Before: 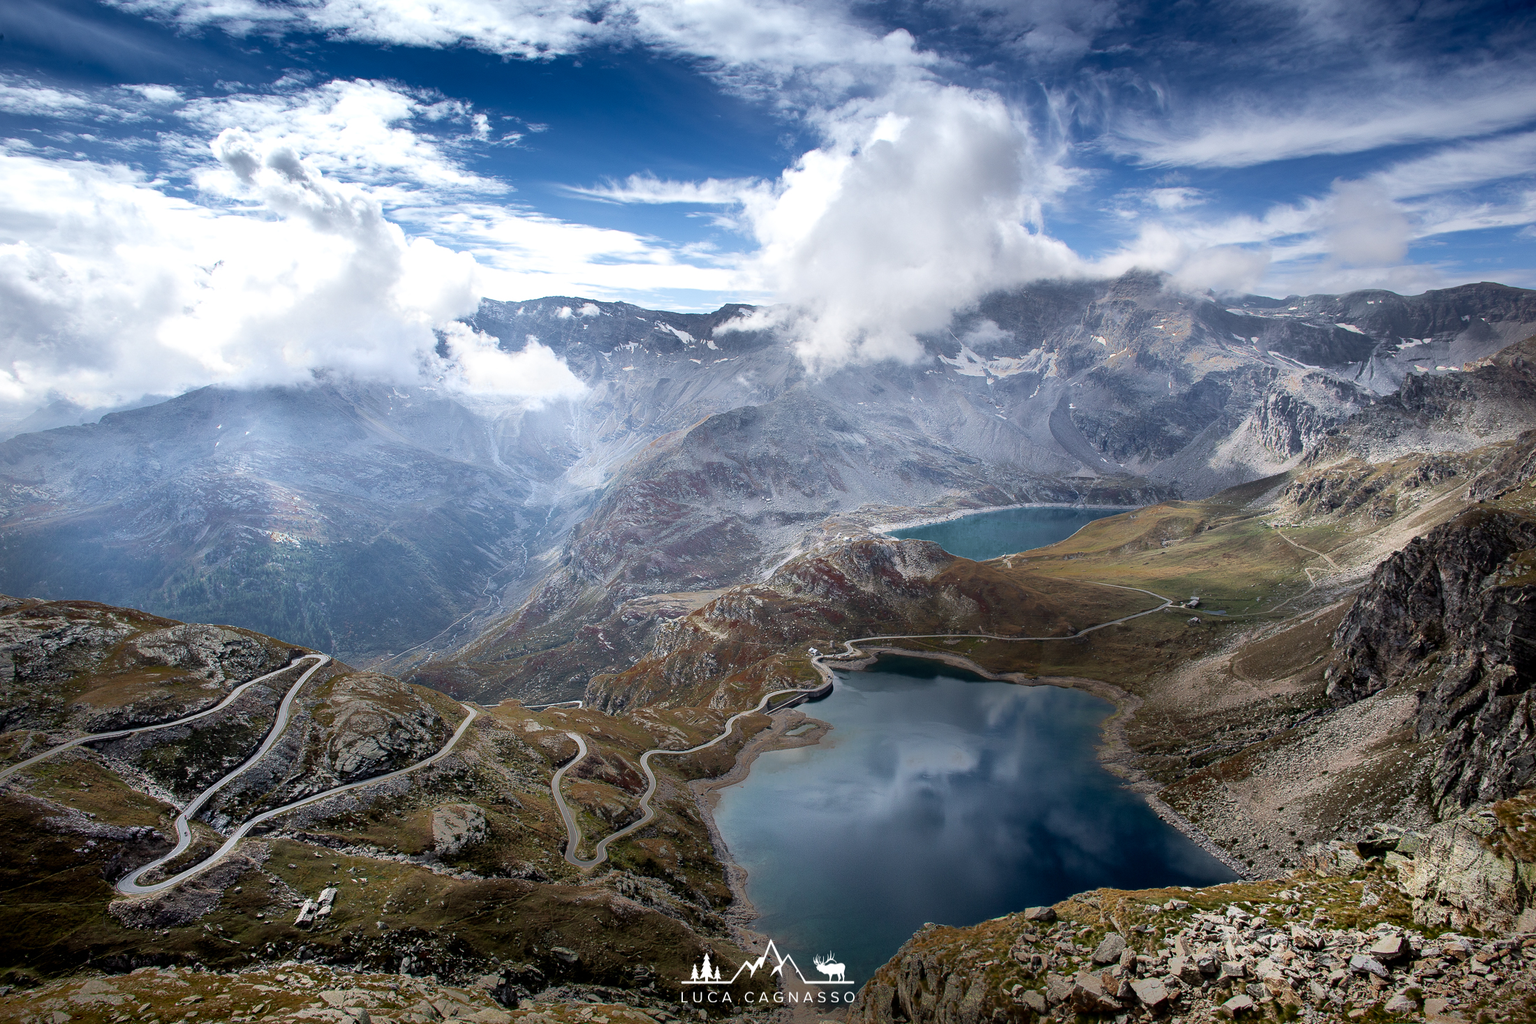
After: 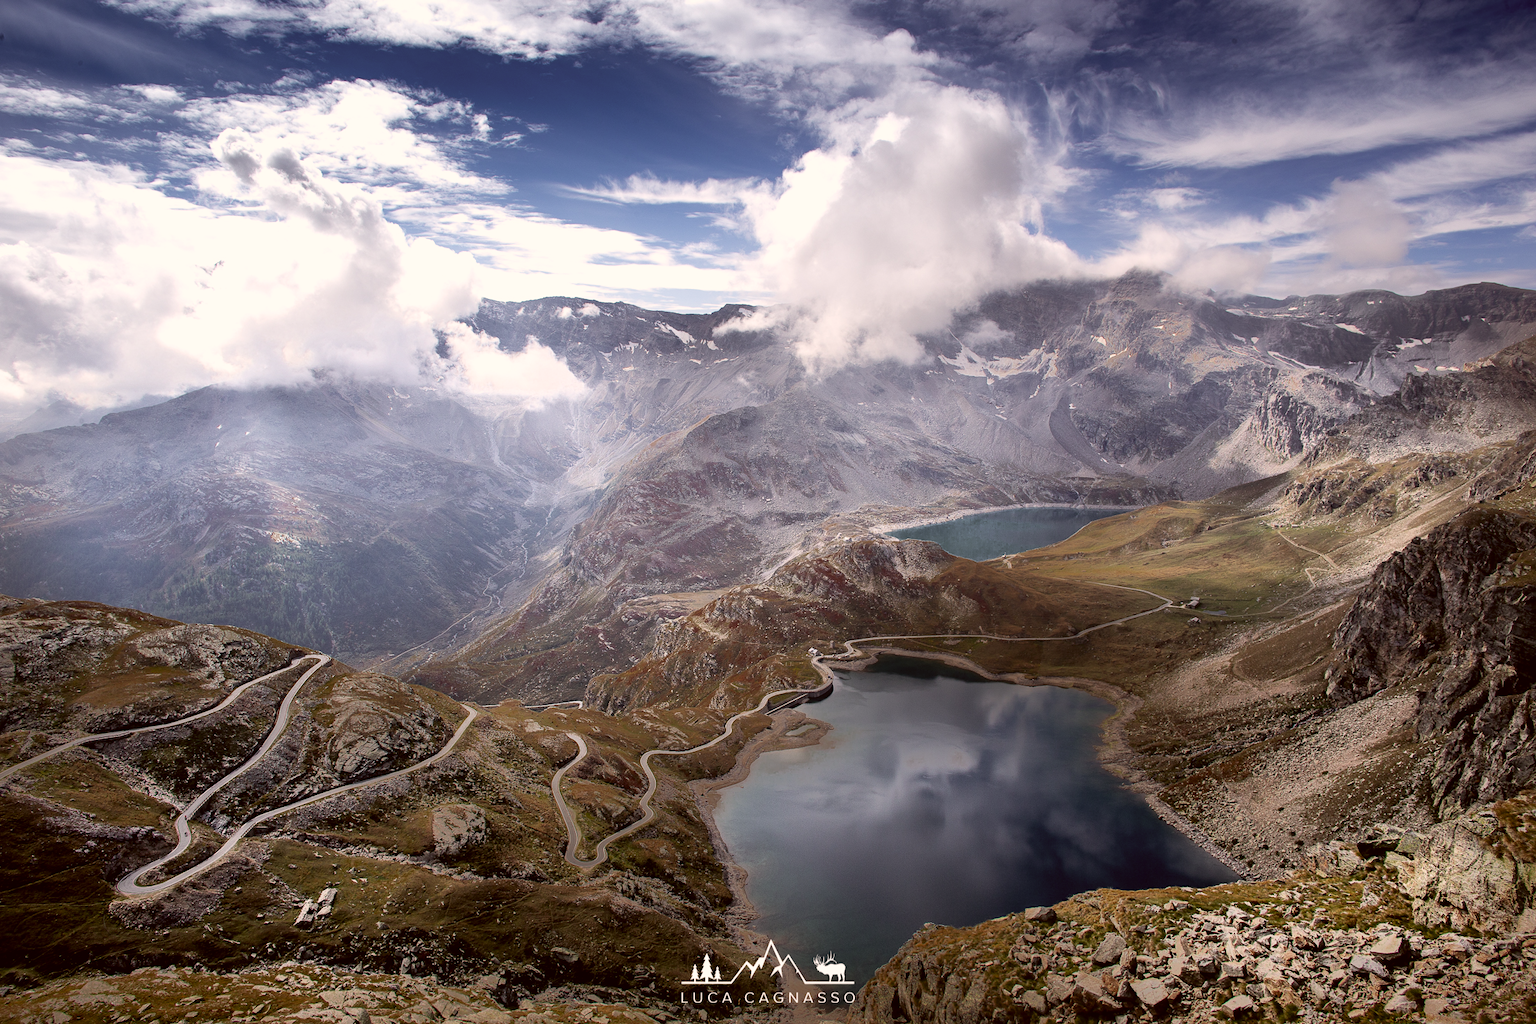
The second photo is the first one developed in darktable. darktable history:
color correction: highlights a* 6.36, highlights b* 7.44, shadows a* 6.07, shadows b* 7.47, saturation 0.9
